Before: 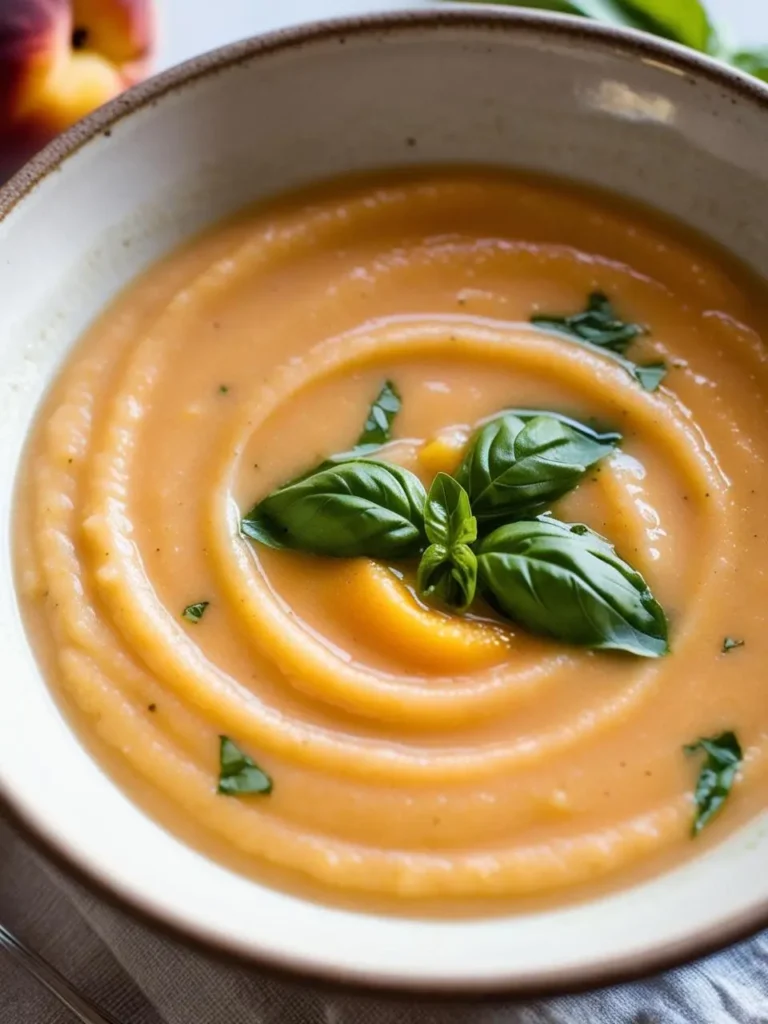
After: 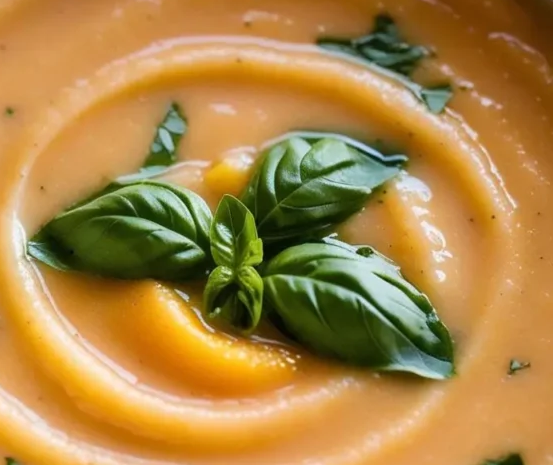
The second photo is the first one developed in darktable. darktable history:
crop and rotate: left 27.906%, top 27.223%, bottom 27.277%
